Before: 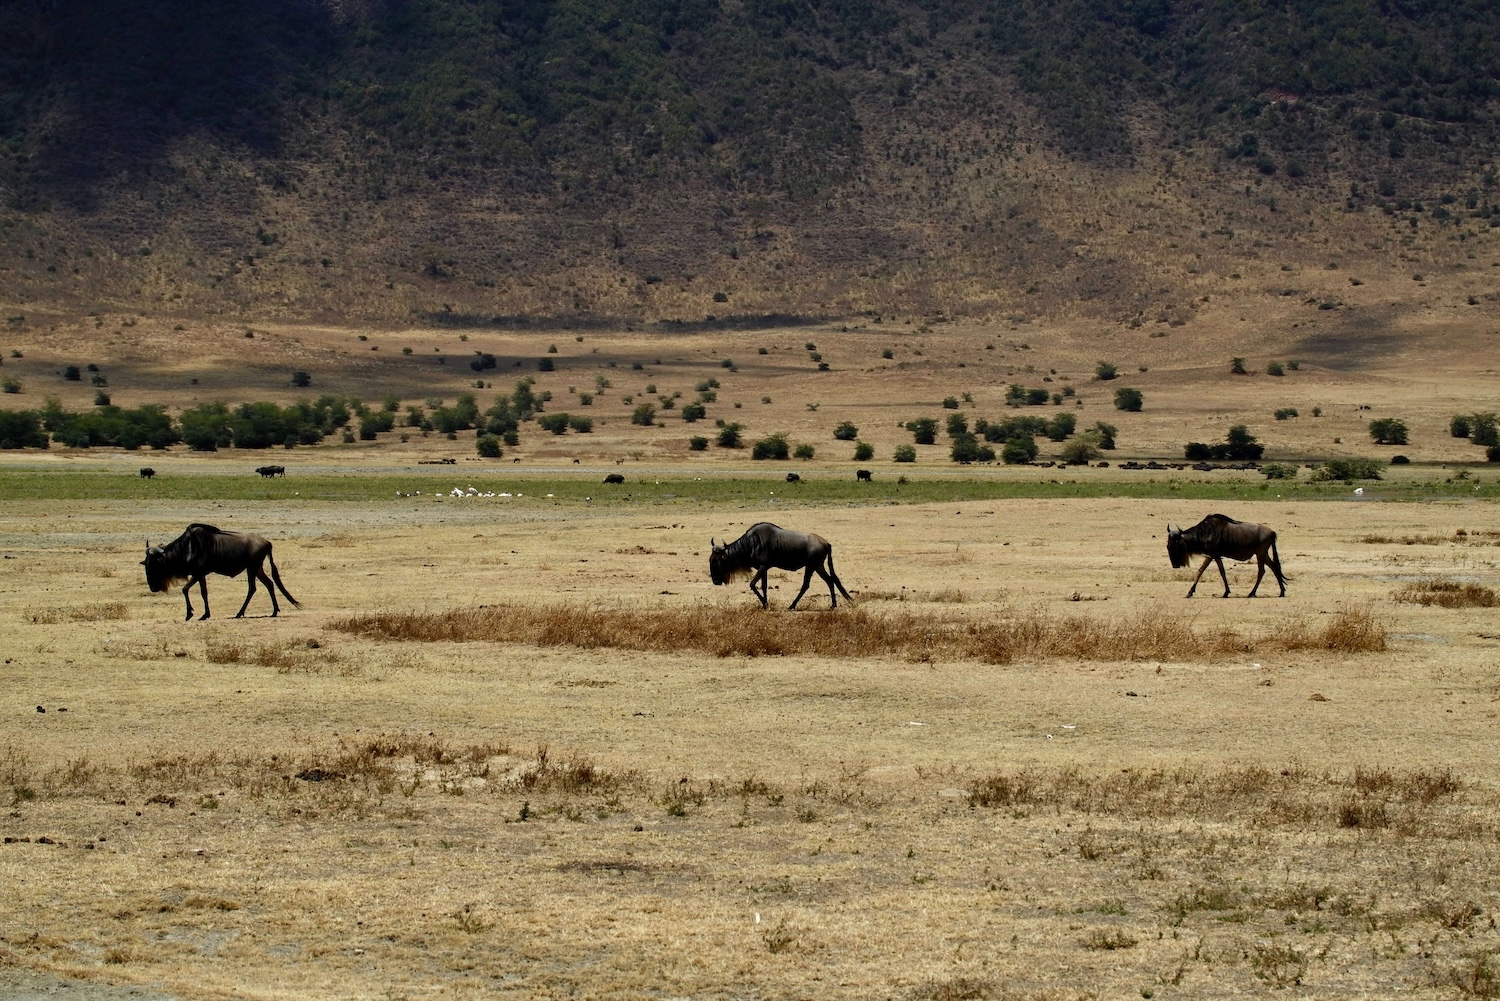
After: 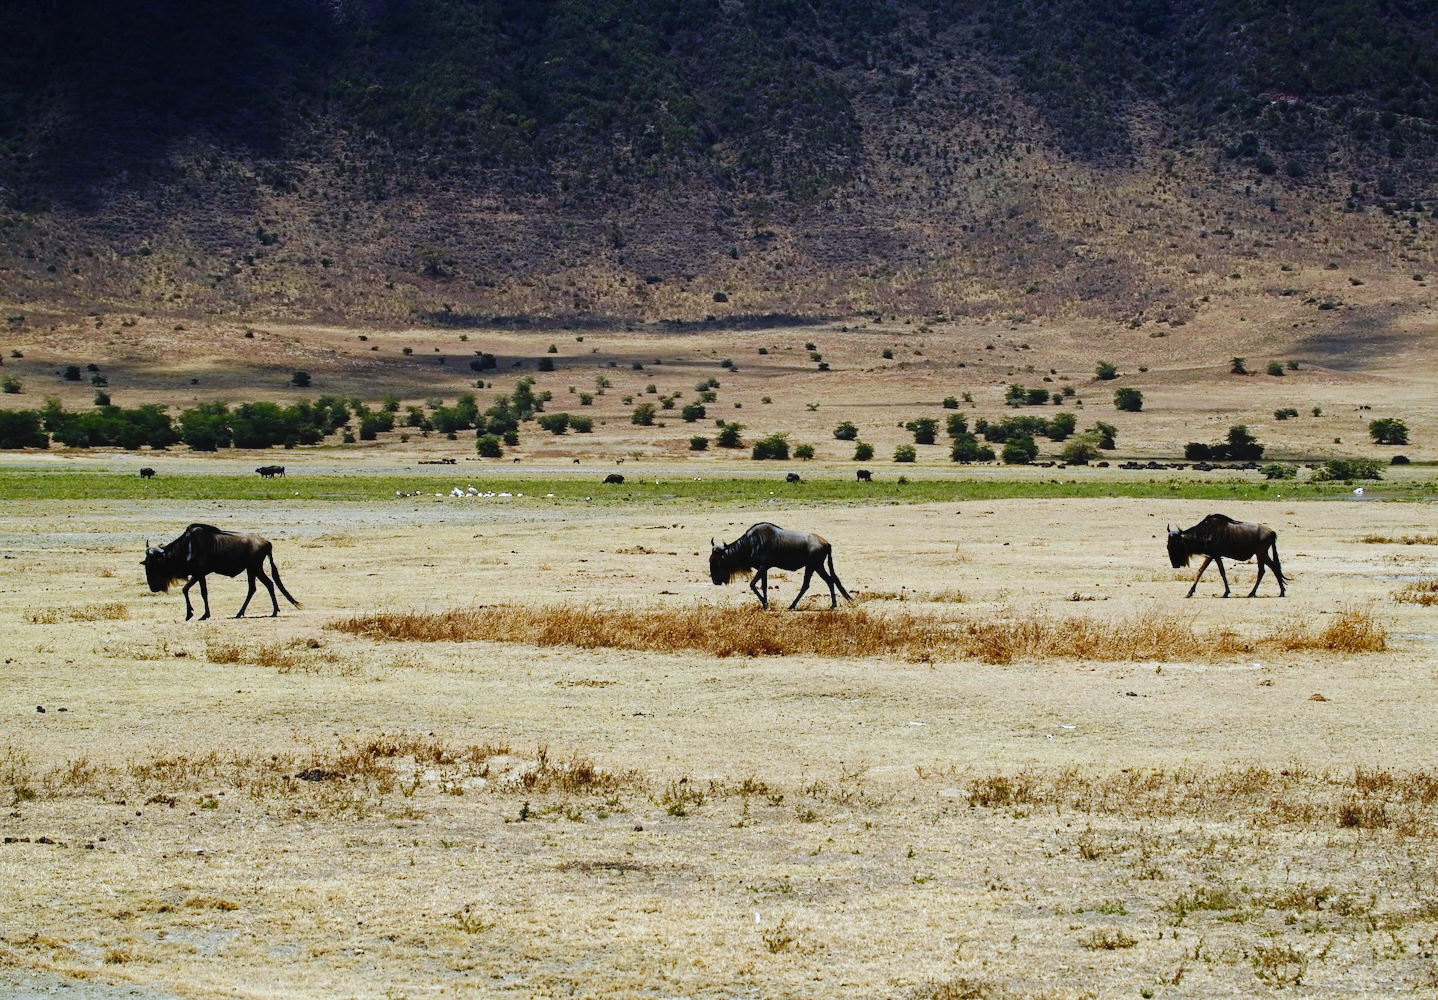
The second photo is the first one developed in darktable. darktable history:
contrast equalizer: y [[0.439, 0.44, 0.442, 0.457, 0.493, 0.498], [0.5 ×6], [0.5 ×6], [0 ×6], [0 ×6]]
white balance: red 0.948, green 1.02, blue 1.176
base curve: curves: ch0 [(0, 0) (0.036, 0.025) (0.121, 0.166) (0.206, 0.329) (0.605, 0.79) (1, 1)], preserve colors none
crop: right 4.126%, bottom 0.031%
